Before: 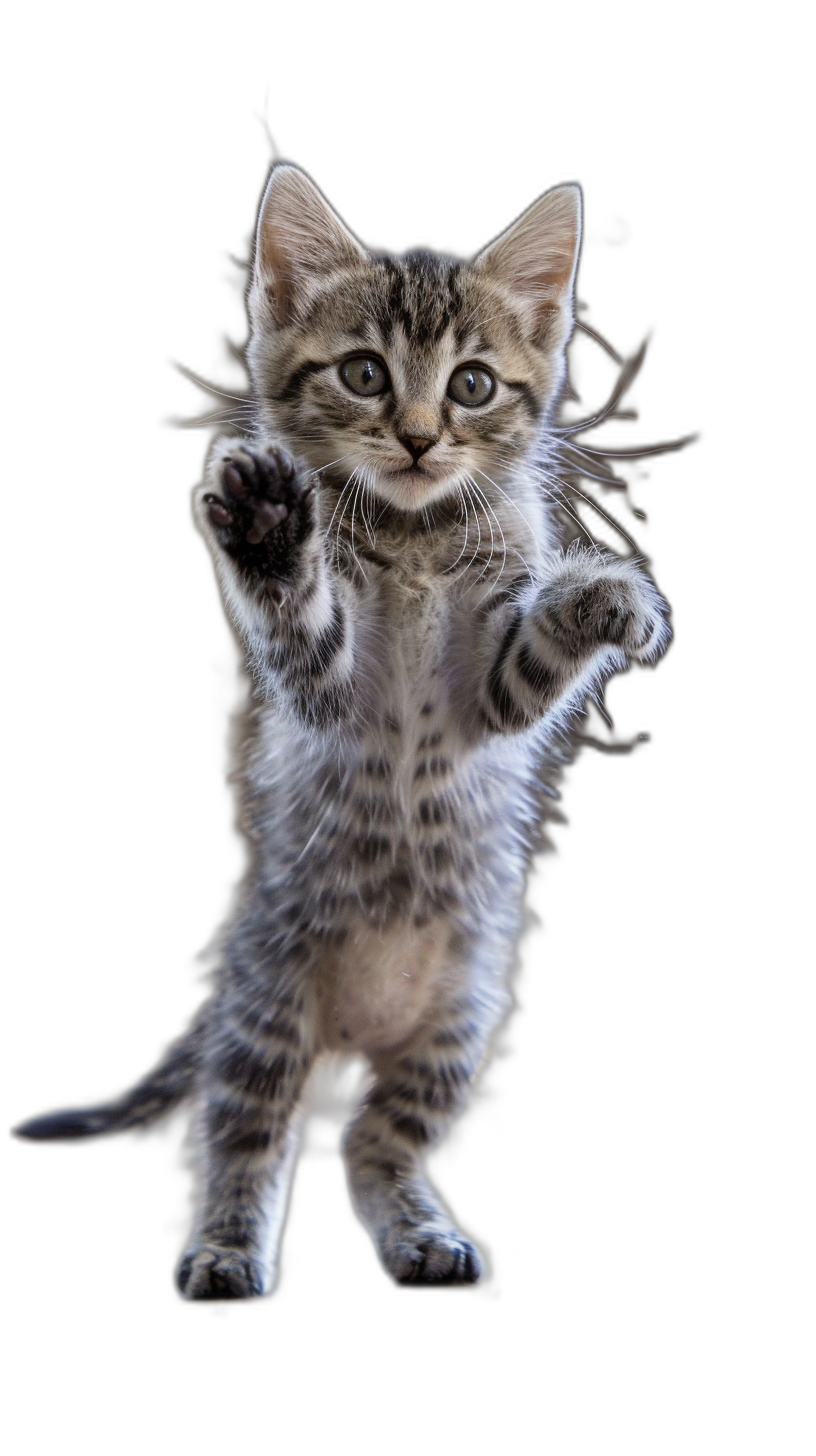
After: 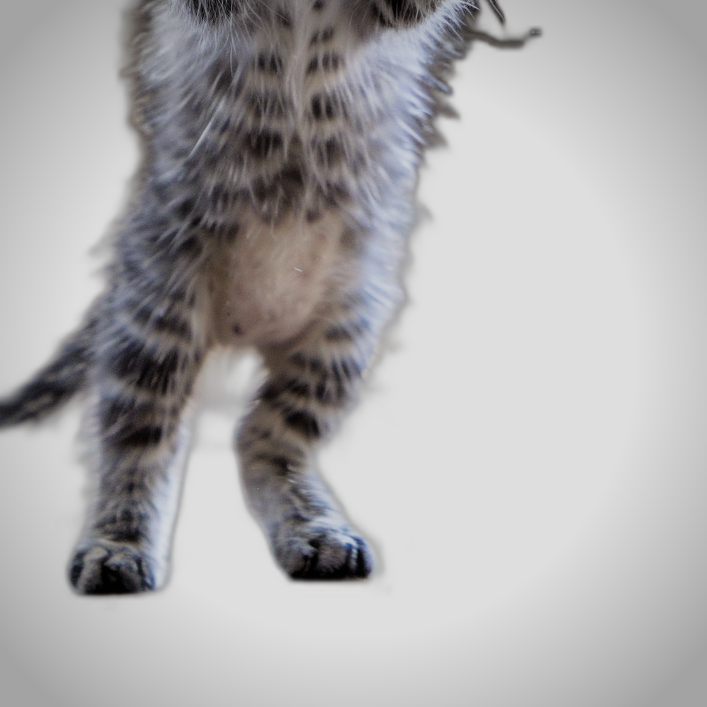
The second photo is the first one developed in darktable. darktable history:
crop and rotate: left 13.284%, top 48.44%, bottom 2.948%
filmic rgb: black relative exposure -7.98 EV, white relative exposure 3.8 EV, threshold 3.05 EV, hardness 4.38, enable highlight reconstruction true
vignetting: automatic ratio true
